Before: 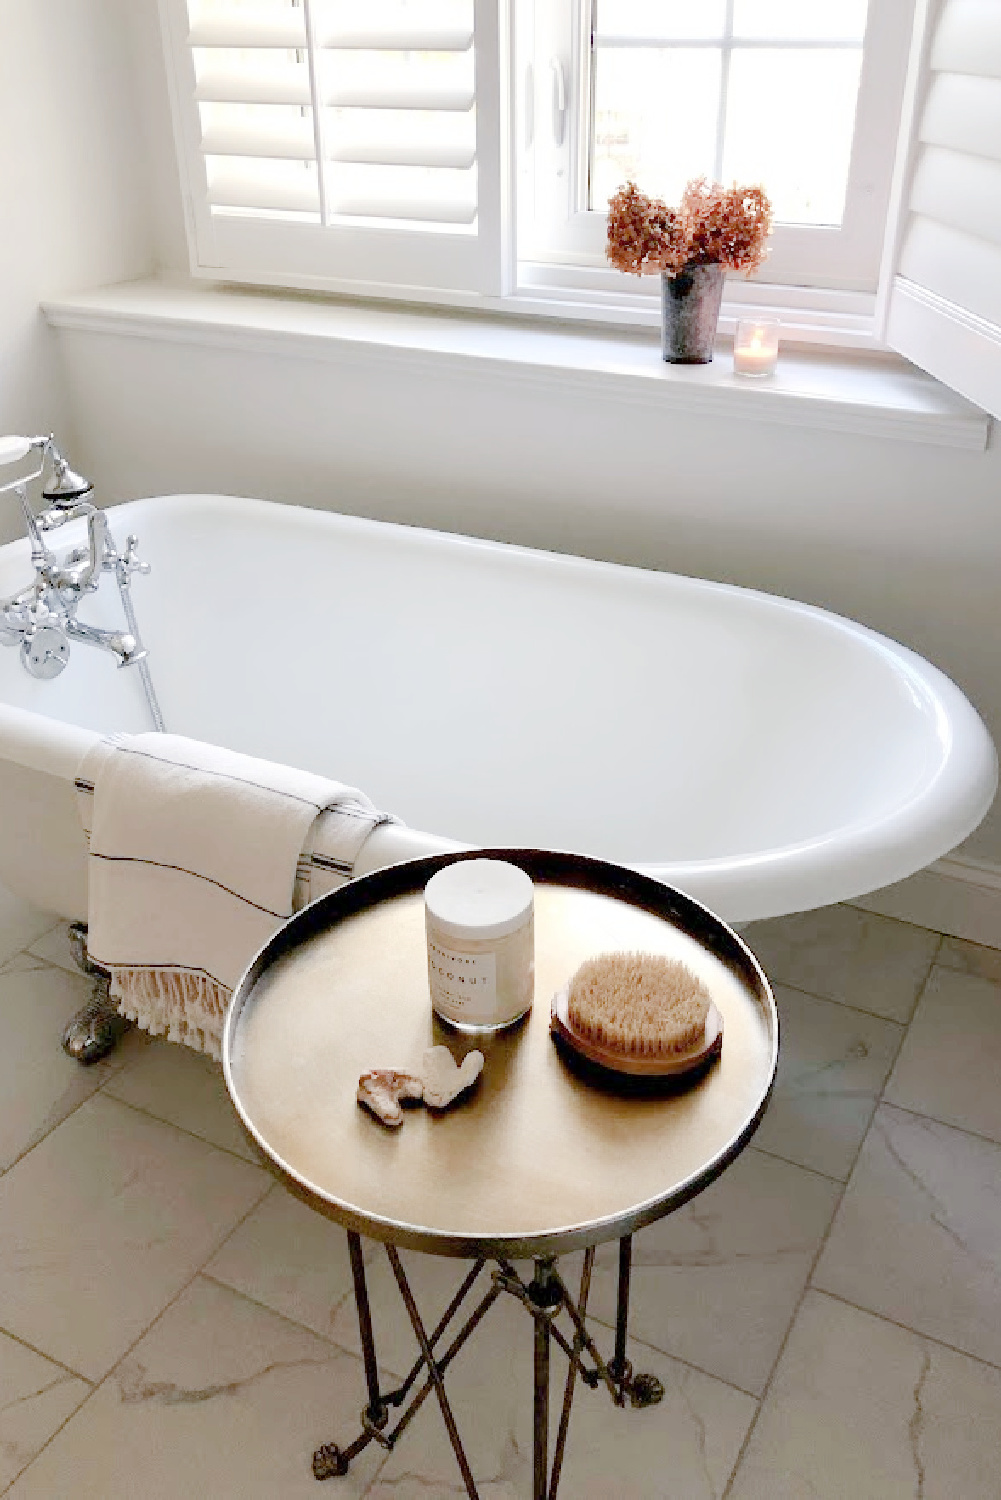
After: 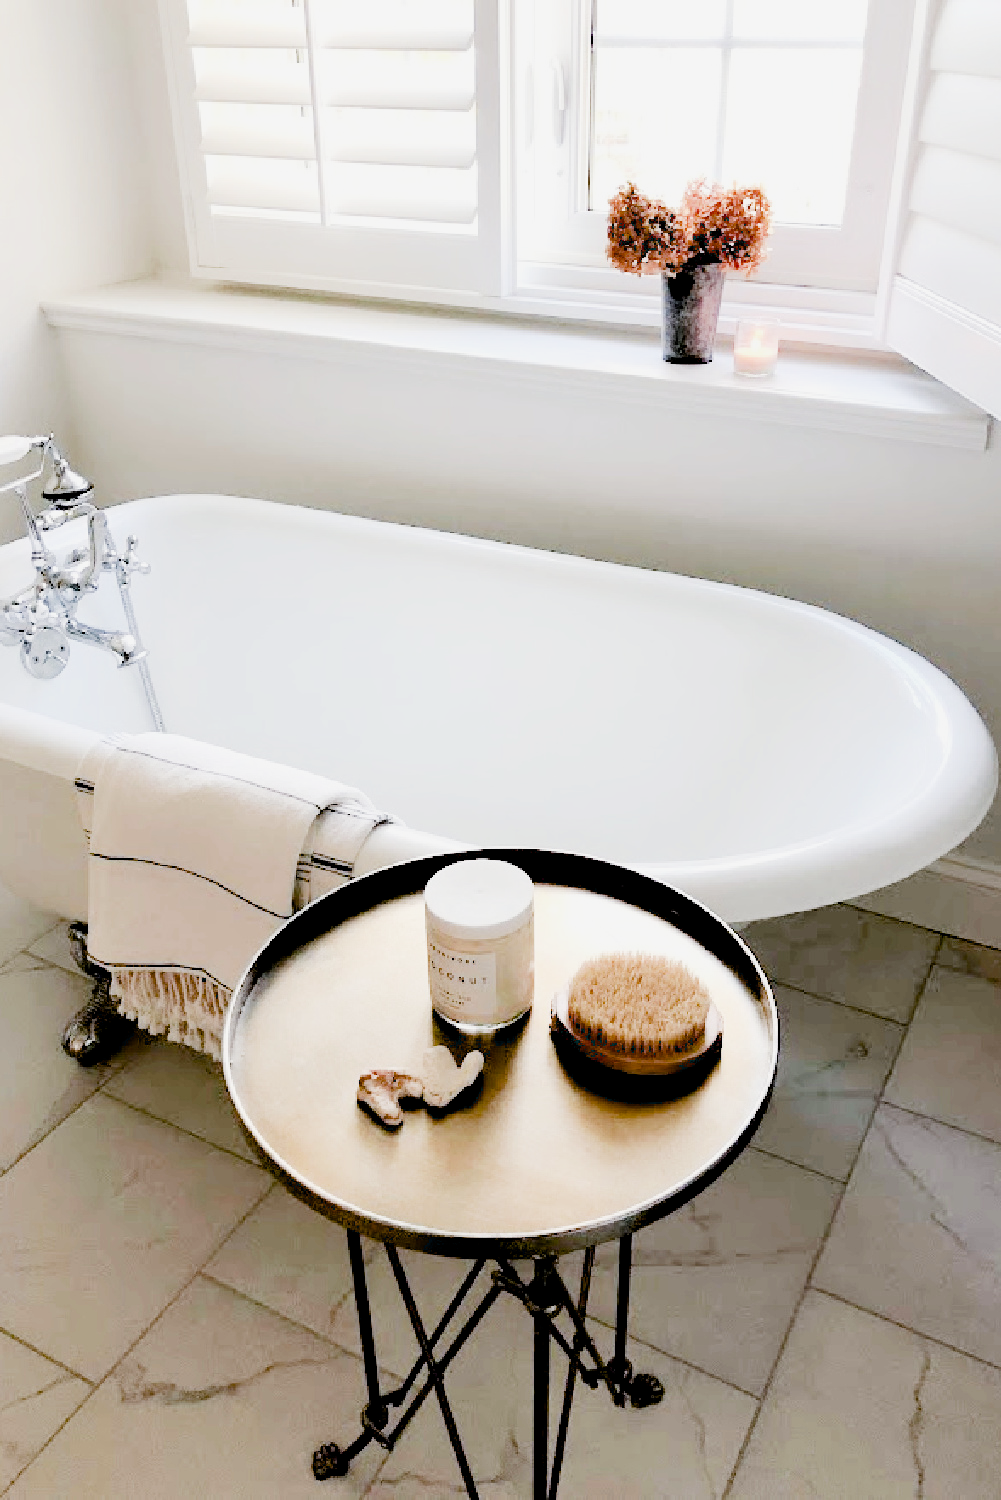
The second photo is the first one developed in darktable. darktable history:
filmic rgb: black relative exposure -5.11 EV, white relative exposure 3.52 EV, hardness 3.19, contrast 1.386, highlights saturation mix -29.6%, iterations of high-quality reconstruction 0
exposure: black level correction 0.03, exposure 0.303 EV, compensate exposure bias true, compensate highlight preservation false
